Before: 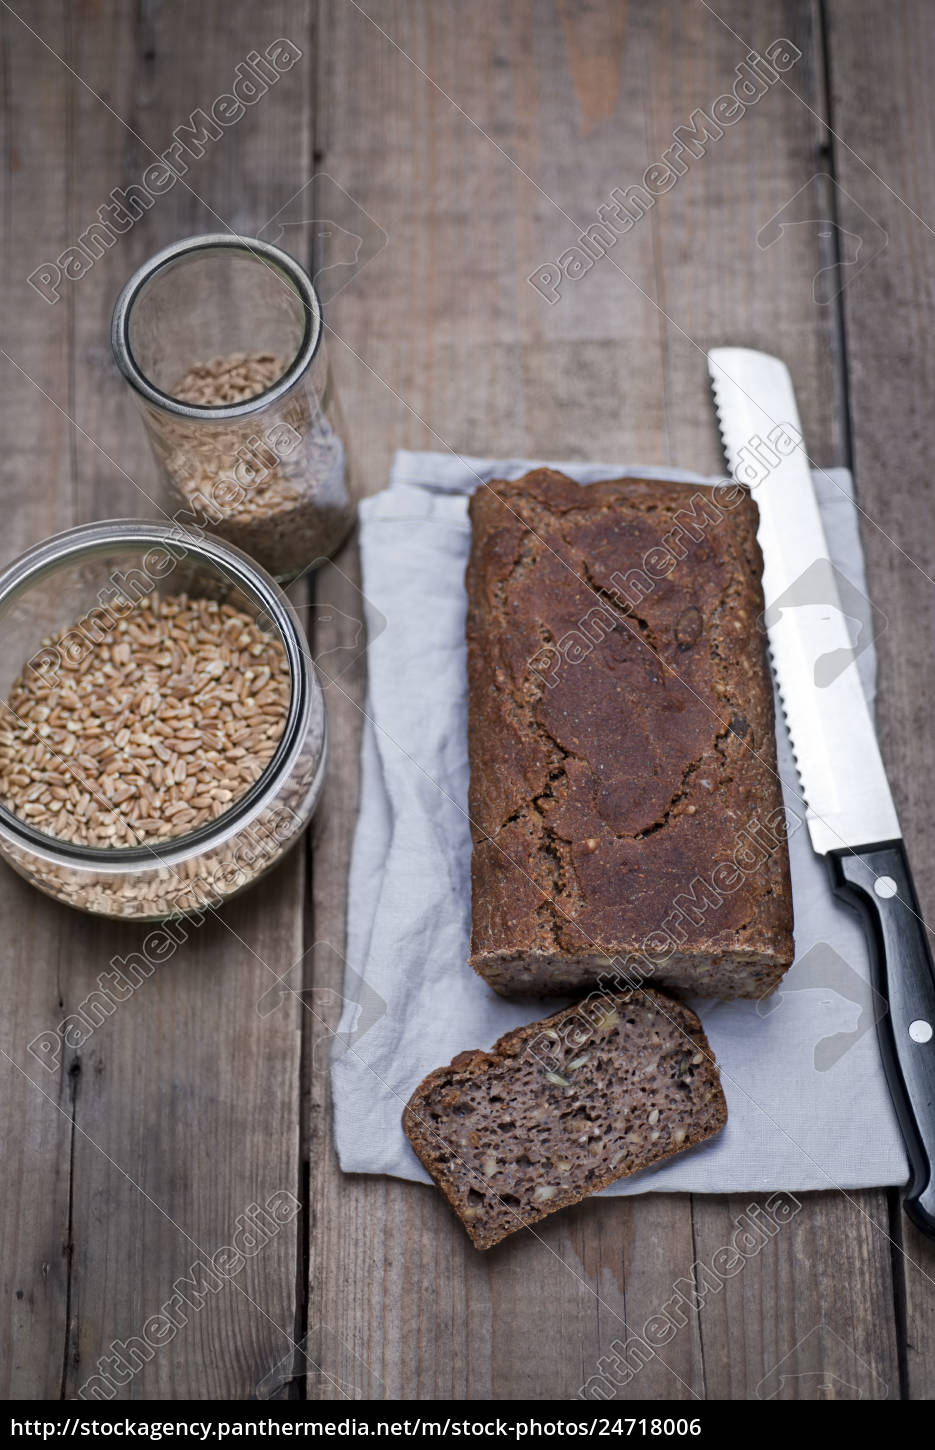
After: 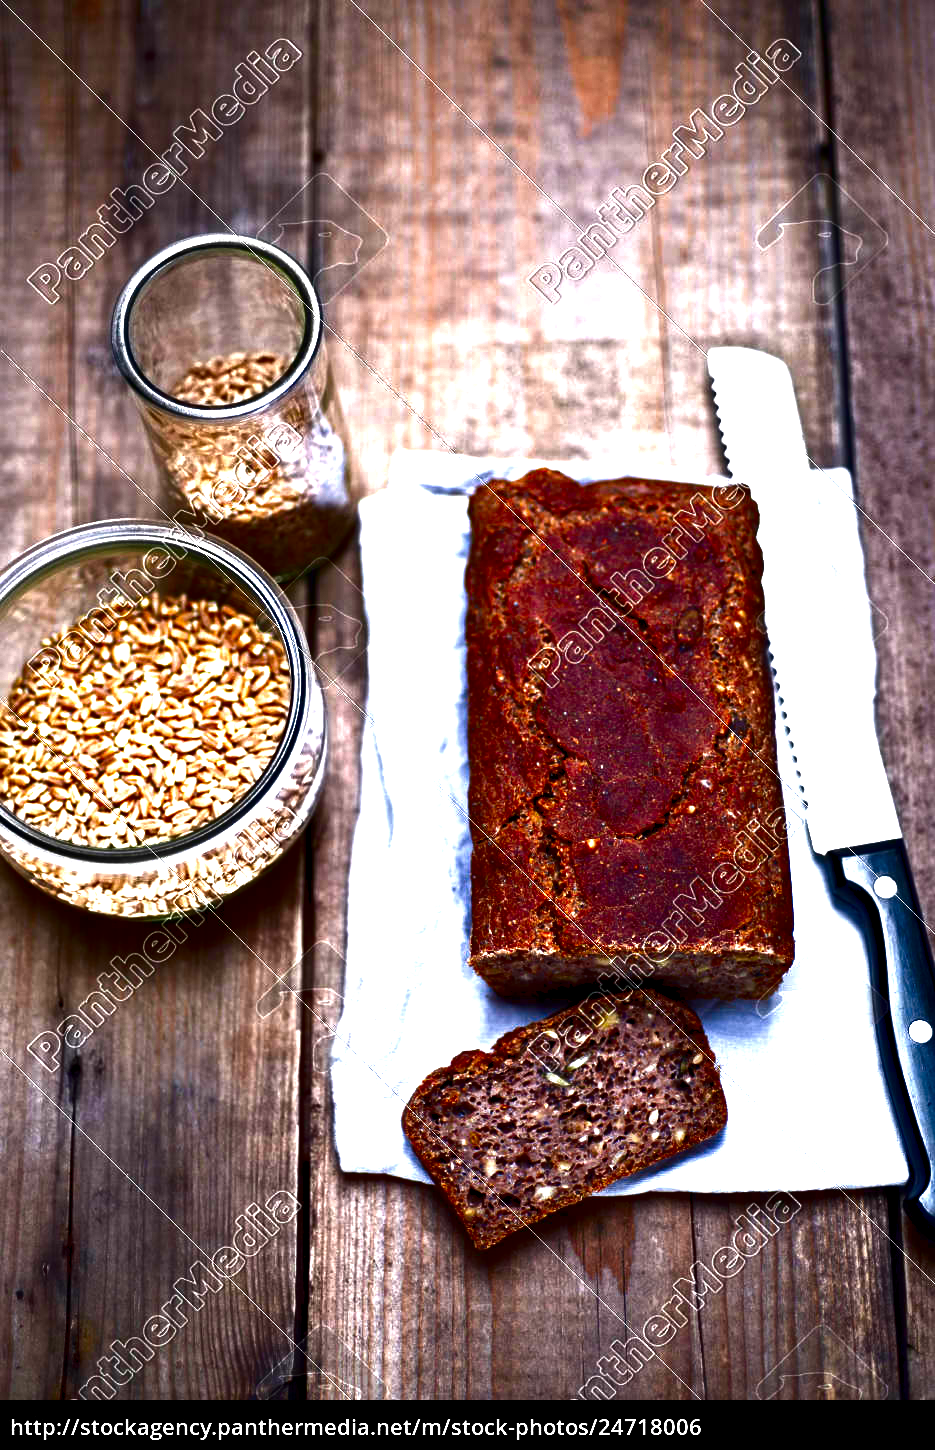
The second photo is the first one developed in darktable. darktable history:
contrast brightness saturation: brightness -1, saturation 1
exposure: black level correction 0, exposure 1.5 EV, compensate highlight preservation false
rgb levels: levels [[0.013, 0.434, 0.89], [0, 0.5, 1], [0, 0.5, 1]]
